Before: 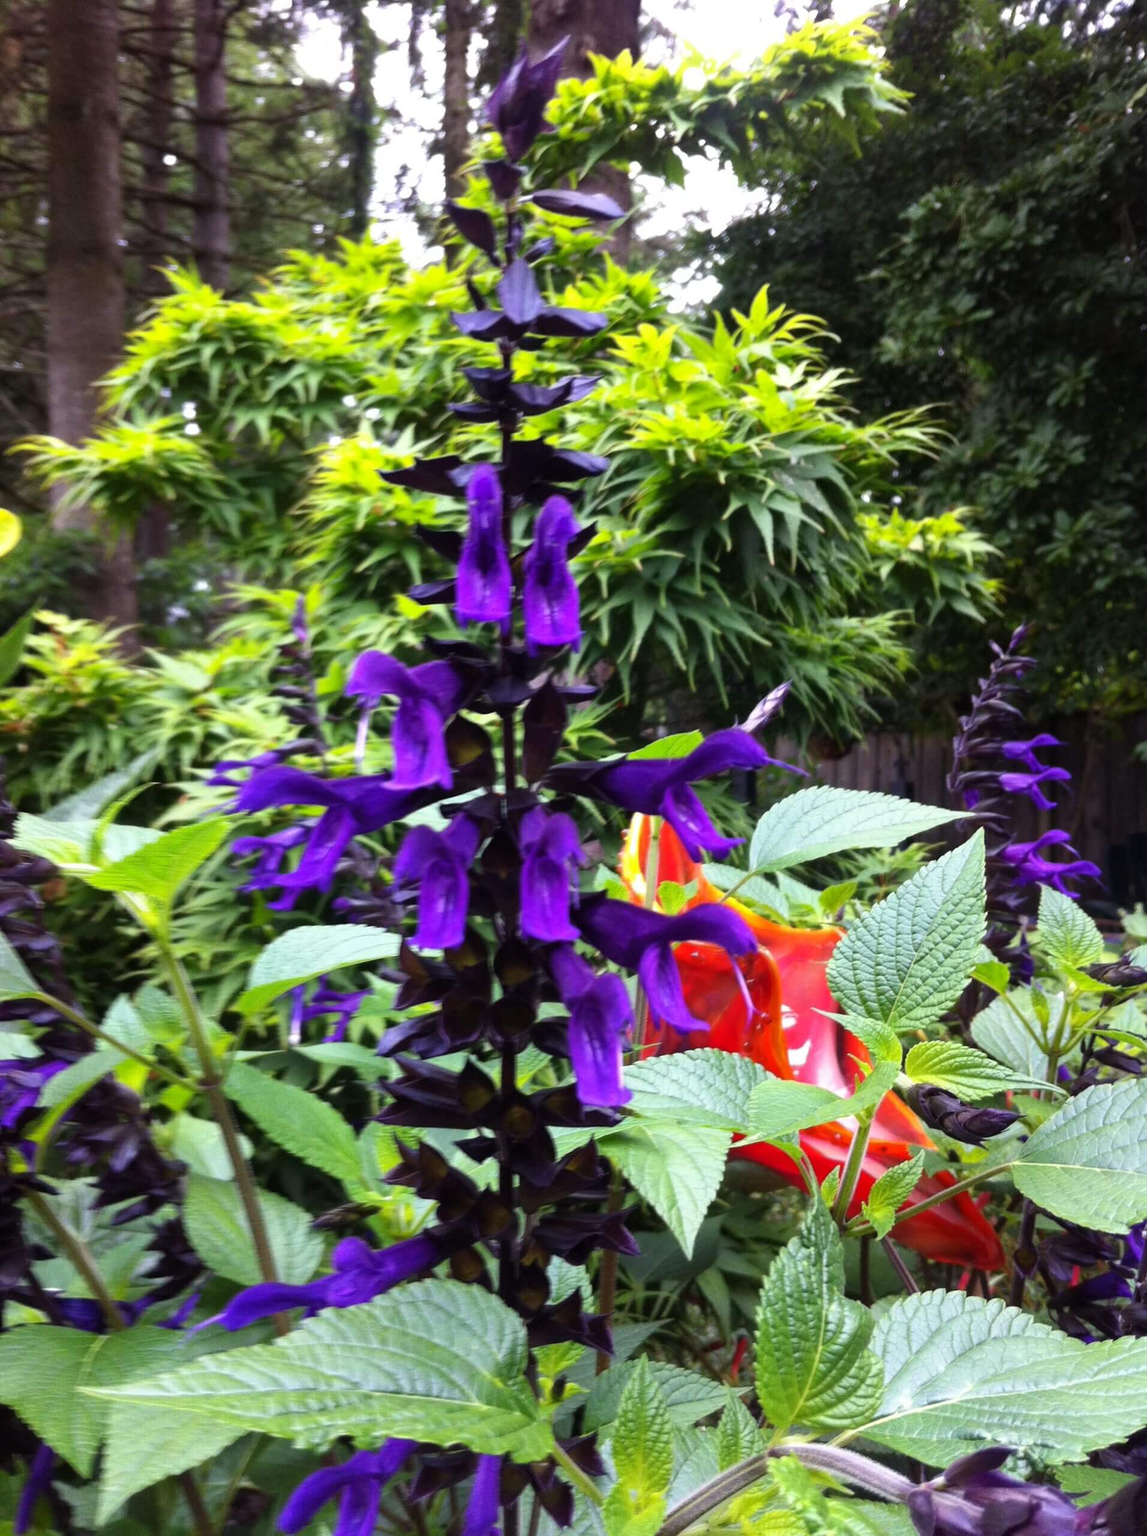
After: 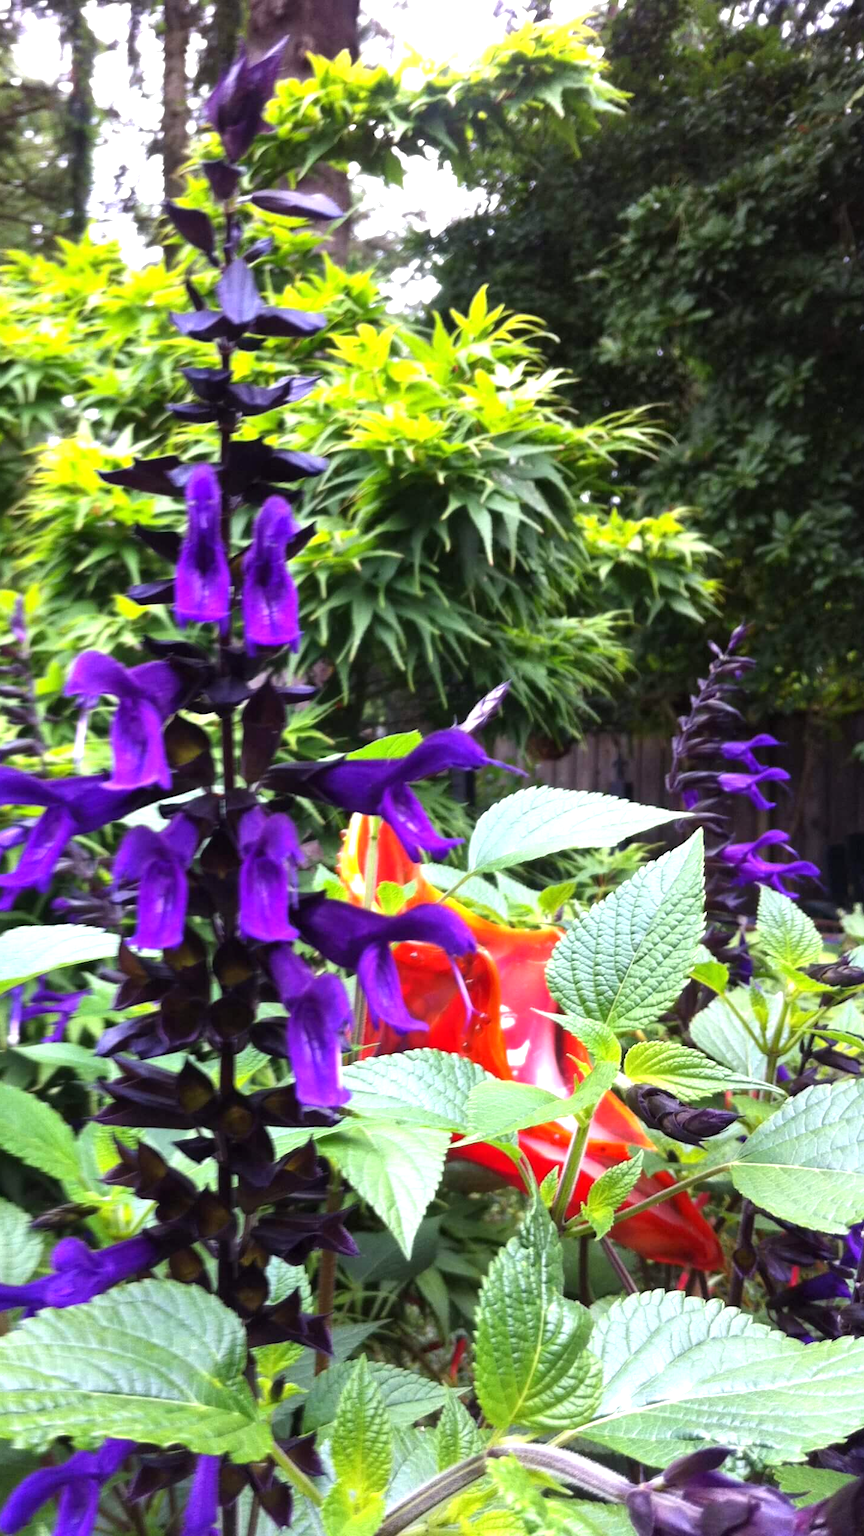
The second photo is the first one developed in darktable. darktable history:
crop and rotate: left 24.6%
exposure: black level correction 0, exposure 0.5 EV, compensate highlight preservation false
